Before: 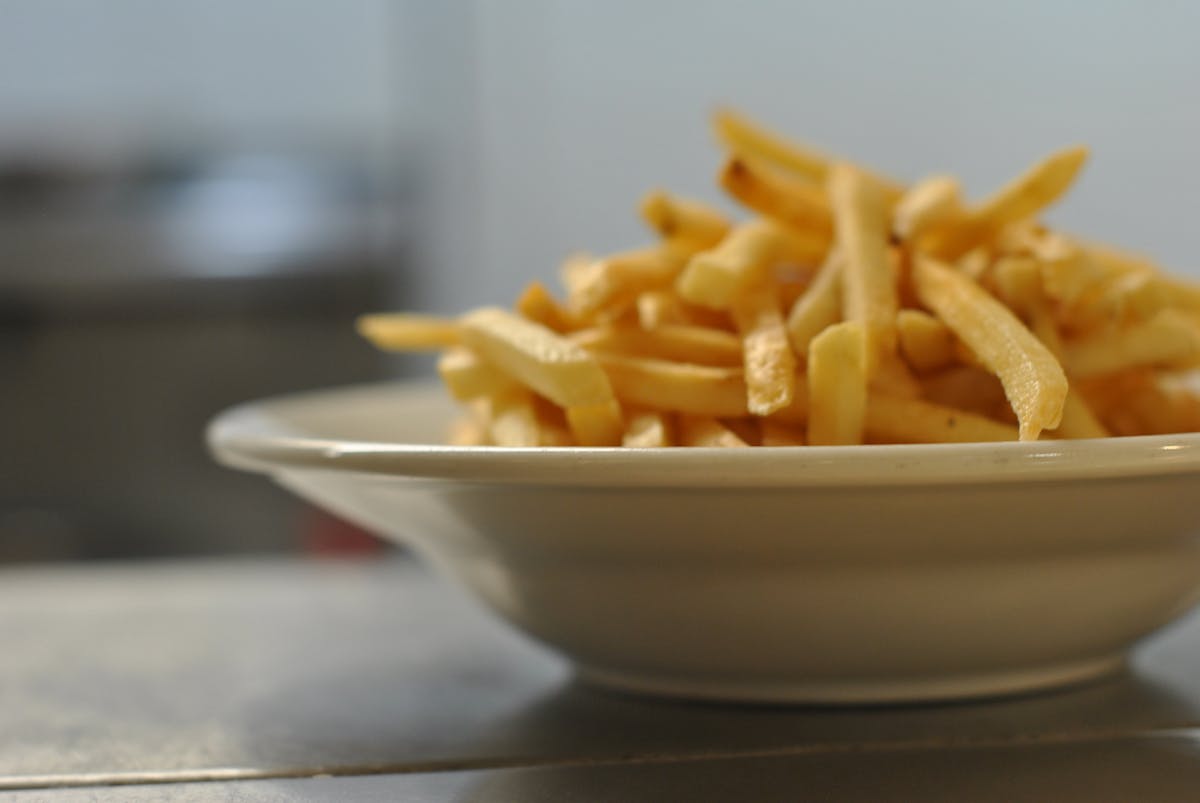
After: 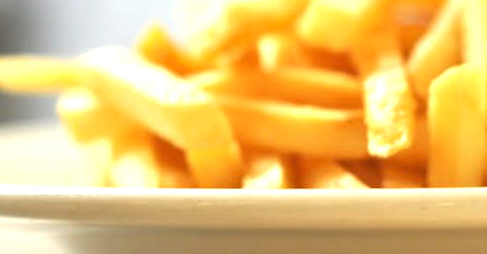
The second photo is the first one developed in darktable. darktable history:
exposure: black level correction 0, exposure 1.539 EV, compensate highlight preservation false
crop: left 31.7%, top 32.23%, right 27.688%, bottom 36.031%
